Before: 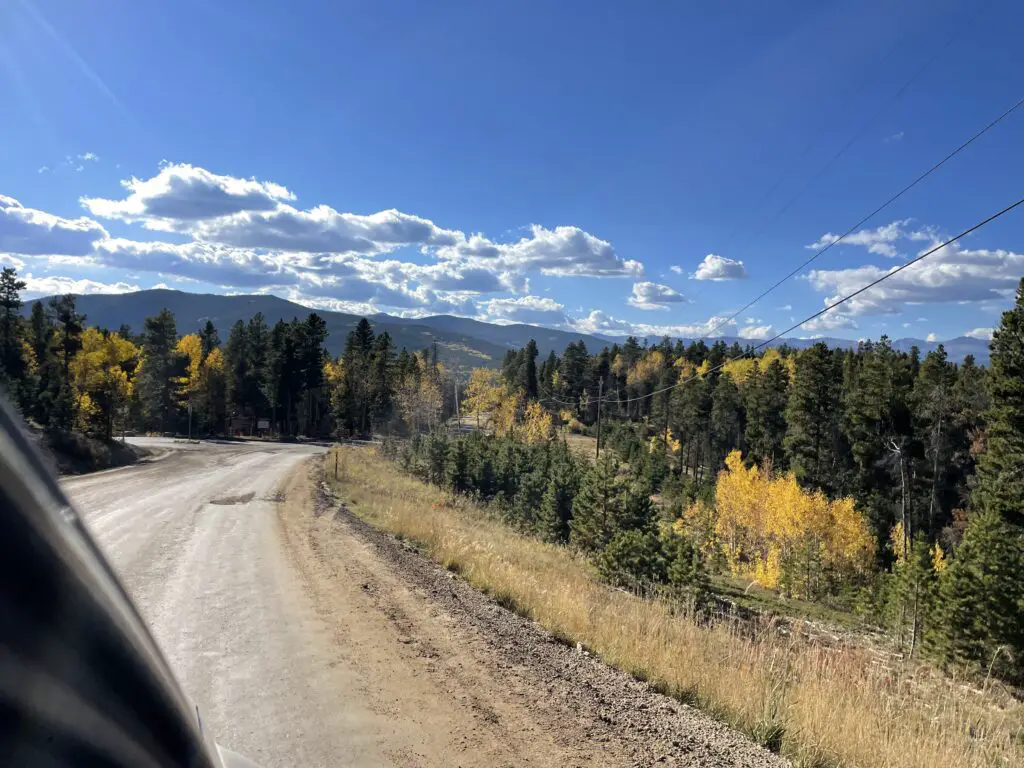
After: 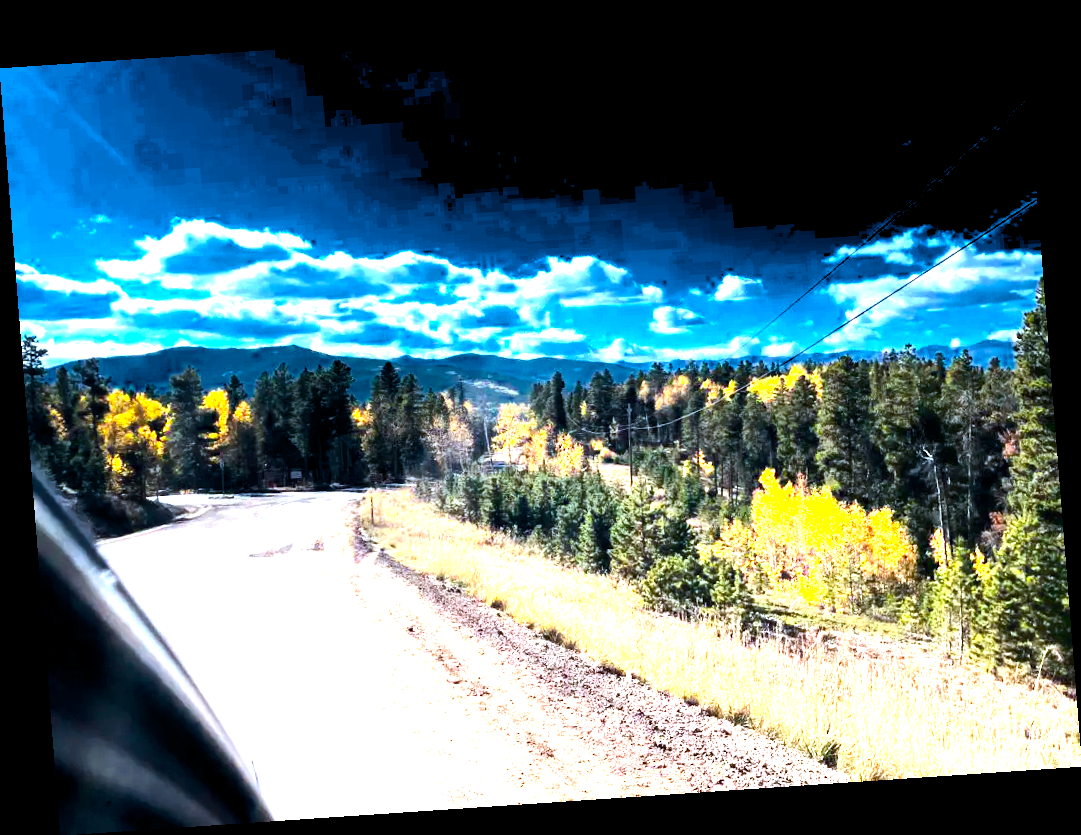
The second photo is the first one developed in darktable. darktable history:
rotate and perspective: rotation -4.2°, shear 0.006, automatic cropping off
exposure: exposure 0.781 EV, compensate highlight preservation false
contrast brightness saturation: contrast 0.08, saturation 0.02
tone equalizer: -8 EV -0.75 EV, -7 EV -0.7 EV, -6 EV -0.6 EV, -5 EV -0.4 EV, -3 EV 0.4 EV, -2 EV 0.6 EV, -1 EV 0.7 EV, +0 EV 0.75 EV, edges refinement/feathering 500, mask exposure compensation -1.57 EV, preserve details no
color calibration: output R [1.422, -0.35, -0.252, 0], output G [-0.238, 1.259, -0.084, 0], output B [-0.081, -0.196, 1.58, 0], output brightness [0.49, 0.671, -0.57, 0], illuminant same as pipeline (D50), adaptation none (bypass), saturation algorithm version 1 (2020)
